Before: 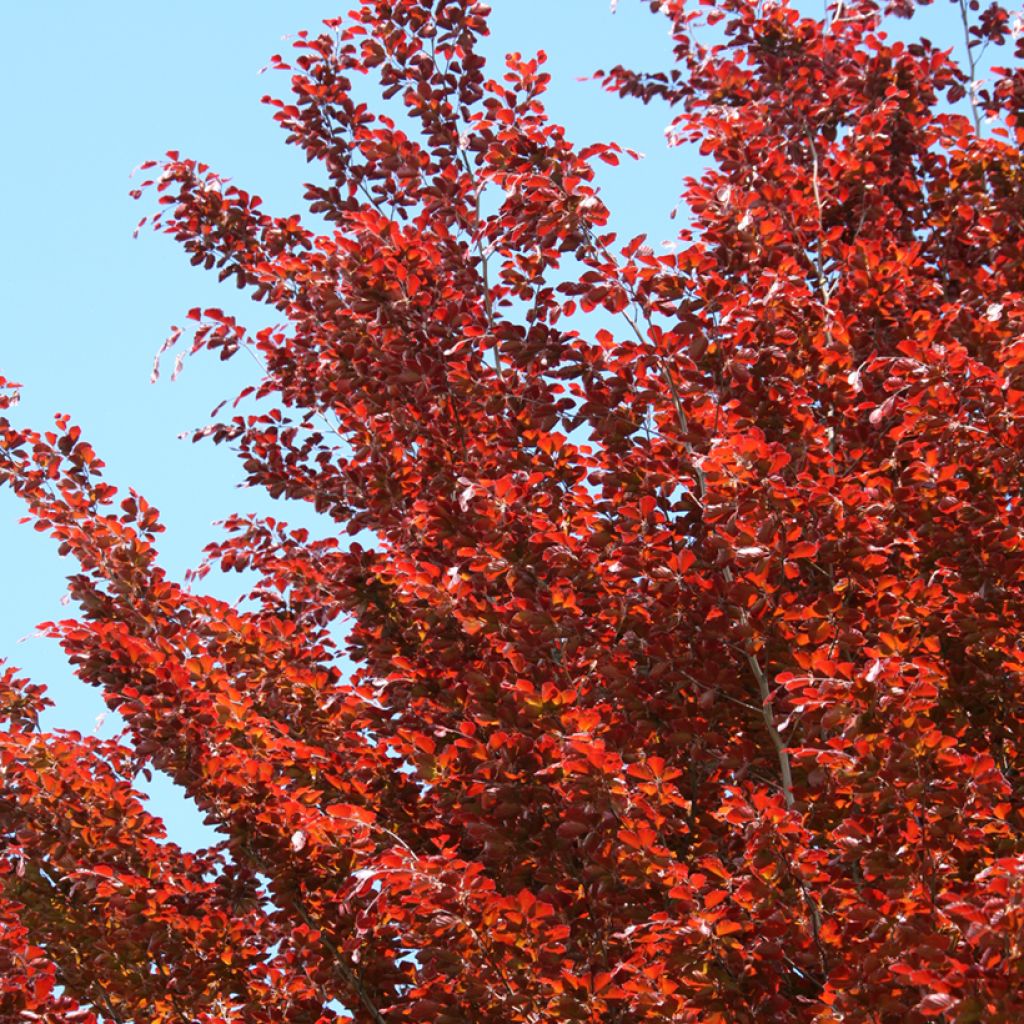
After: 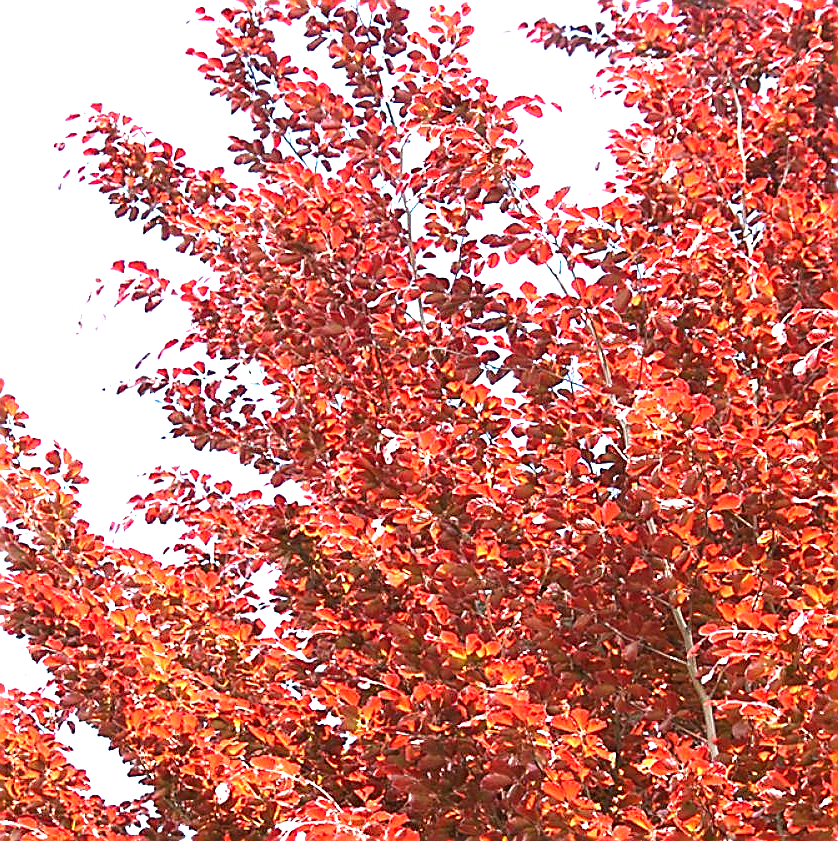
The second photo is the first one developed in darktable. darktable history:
sharpen: radius 1.695, amount 1.289
crop and rotate: left 7.469%, top 4.696%, right 10.601%, bottom 13.122%
exposure: black level correction 0, exposure 1.756 EV, compensate exposure bias true, compensate highlight preservation false
